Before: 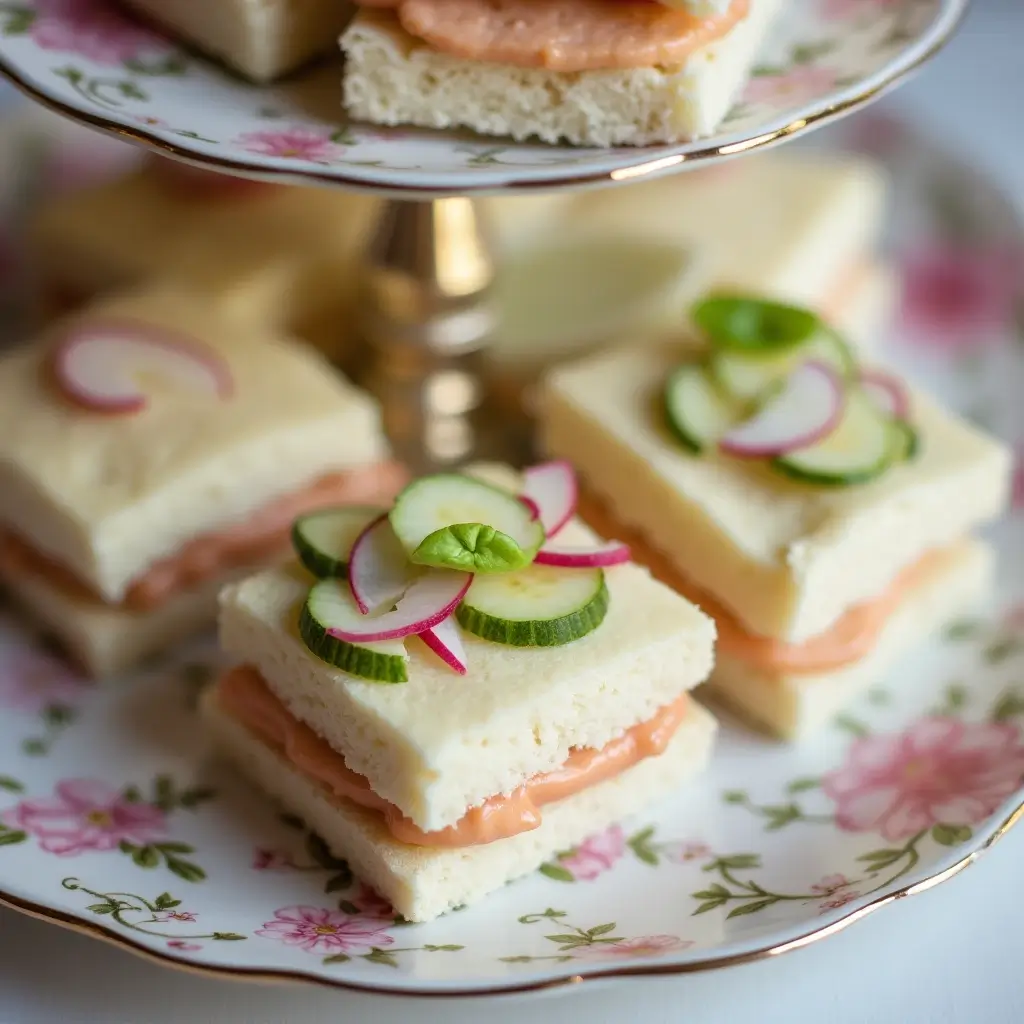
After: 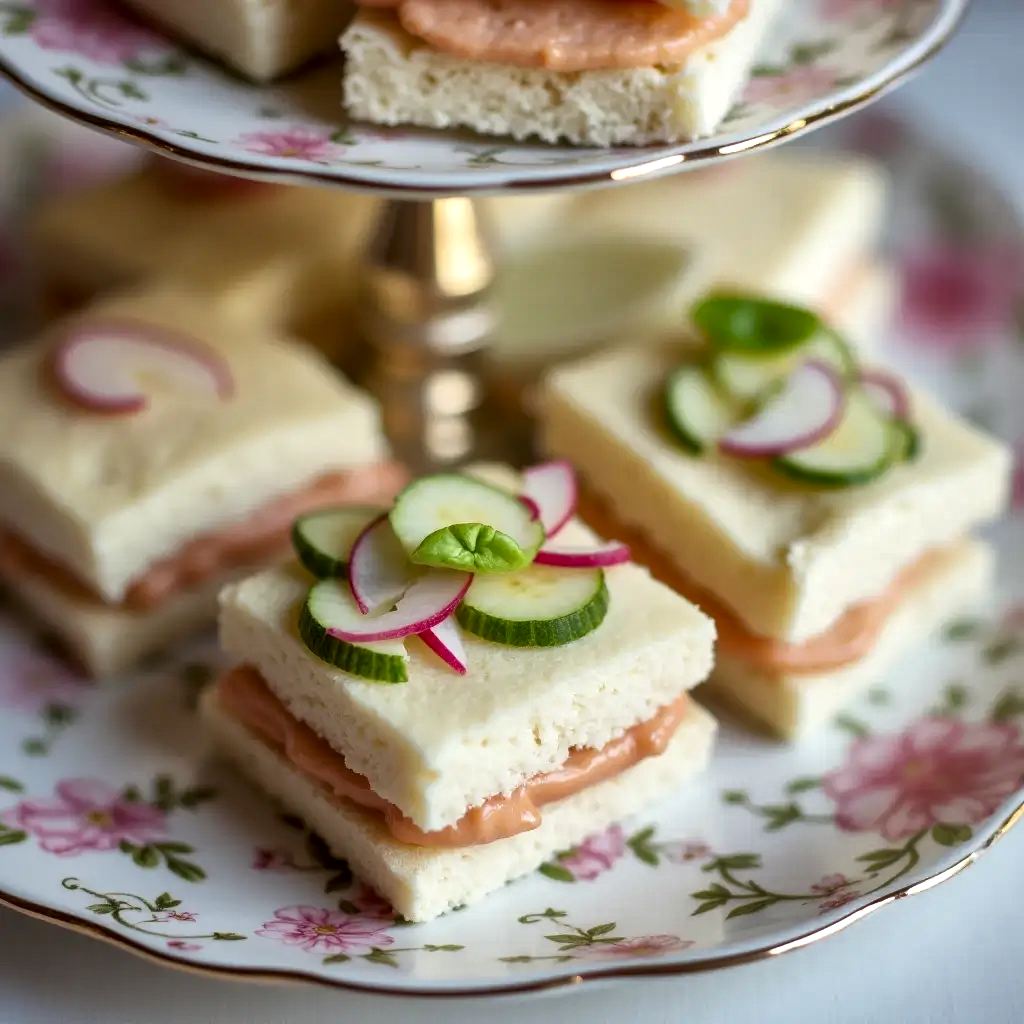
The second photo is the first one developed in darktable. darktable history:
shadows and highlights: shadows 12, white point adjustment 1.2, soften with gaussian
local contrast: mode bilateral grid, contrast 20, coarseness 50, detail 148%, midtone range 0.2
